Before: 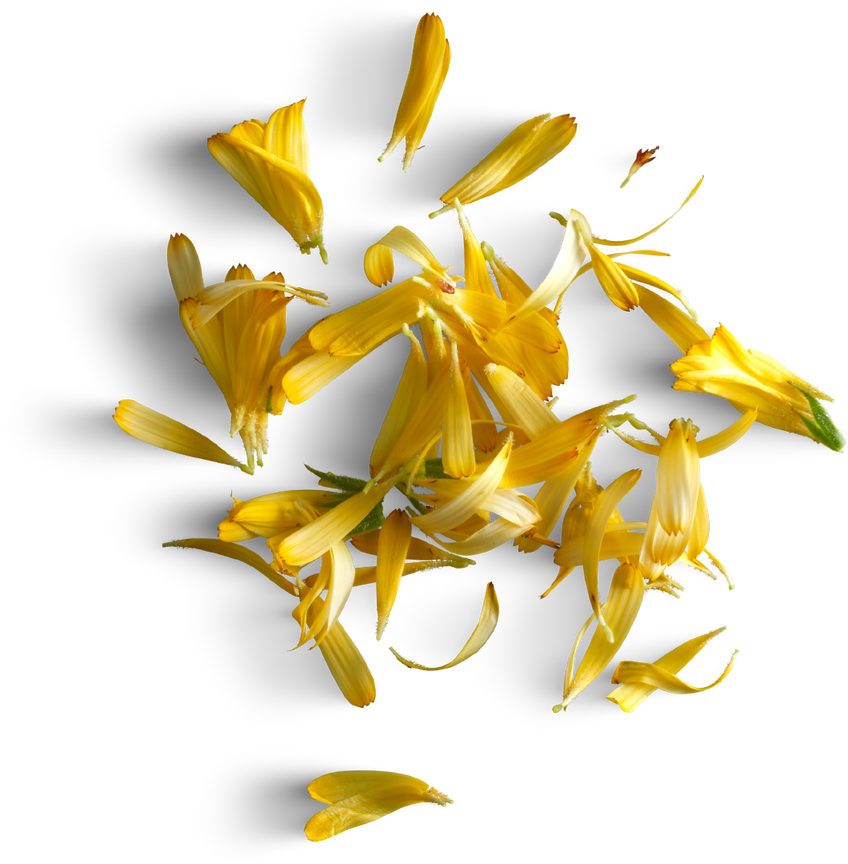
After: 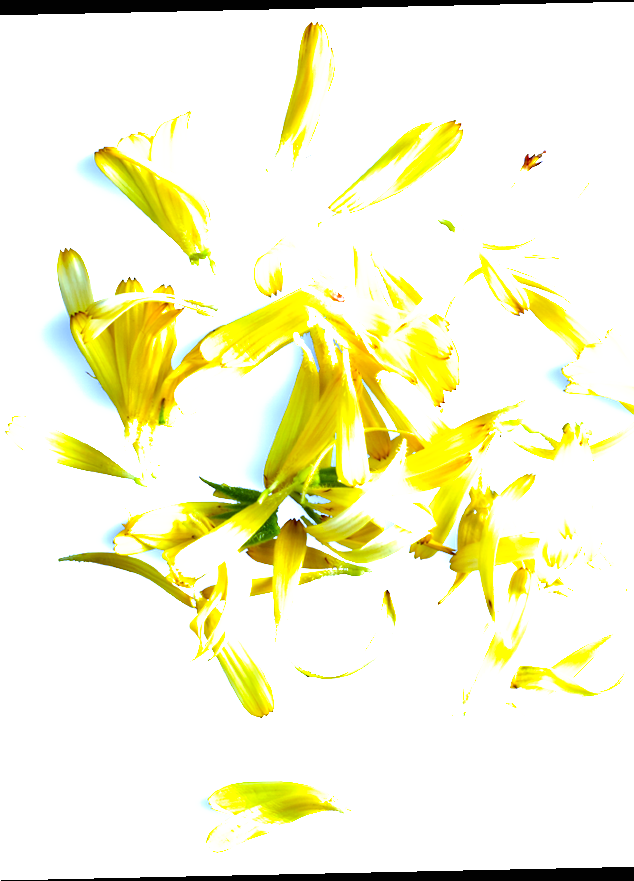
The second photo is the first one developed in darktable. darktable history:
rotate and perspective: rotation -1.24°, automatic cropping off
exposure: black level correction 0, exposure 1.2 EV, compensate highlight preservation false
filmic rgb: black relative exposure -8.2 EV, white relative exposure 2.2 EV, threshold 3 EV, hardness 7.11, latitude 85.74%, contrast 1.696, highlights saturation mix -4%, shadows ↔ highlights balance -2.69%, preserve chrominance no, color science v5 (2021), contrast in shadows safe, contrast in highlights safe, enable highlight reconstruction true
crop: left 13.443%, right 13.31%
white balance: red 0.766, blue 1.537
